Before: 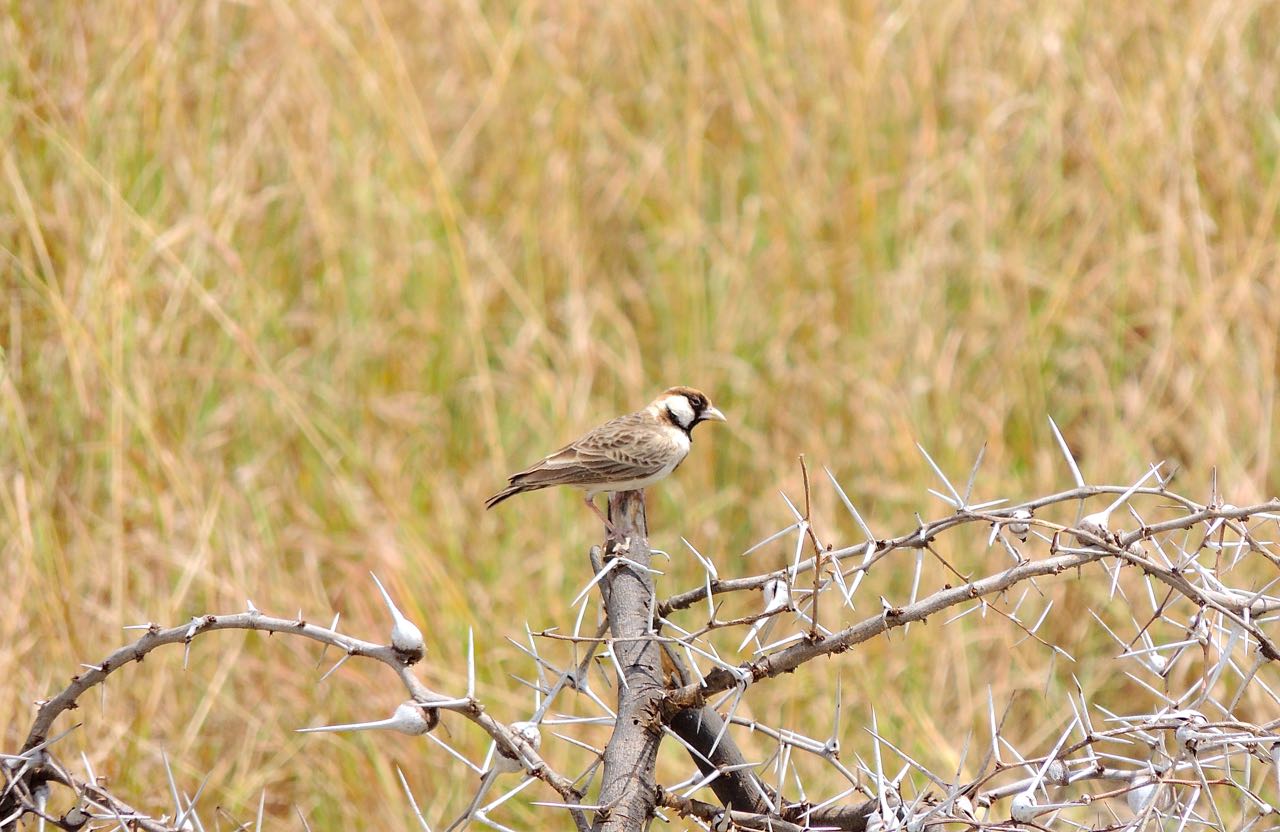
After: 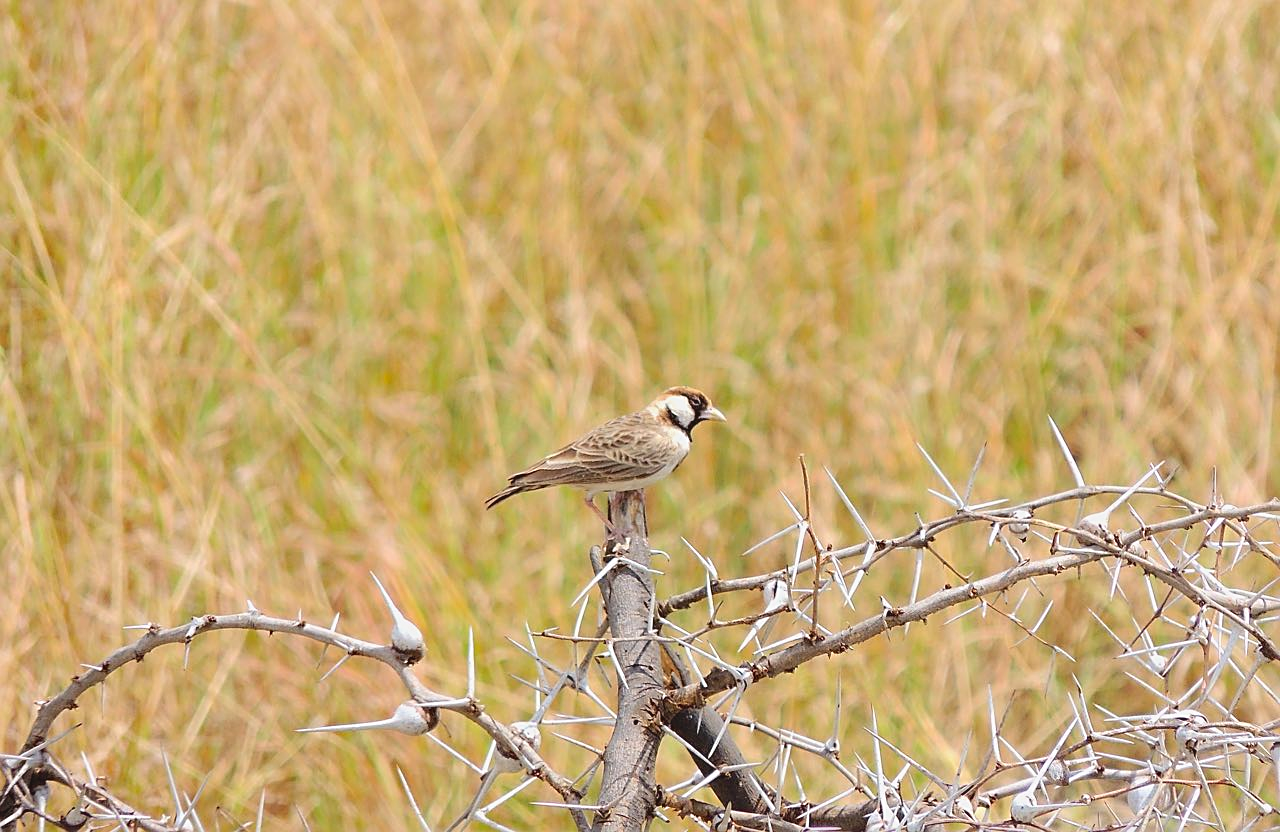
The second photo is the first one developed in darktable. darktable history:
sharpen: on, module defaults
contrast brightness saturation: contrast -0.094, brightness 0.052, saturation 0.077
